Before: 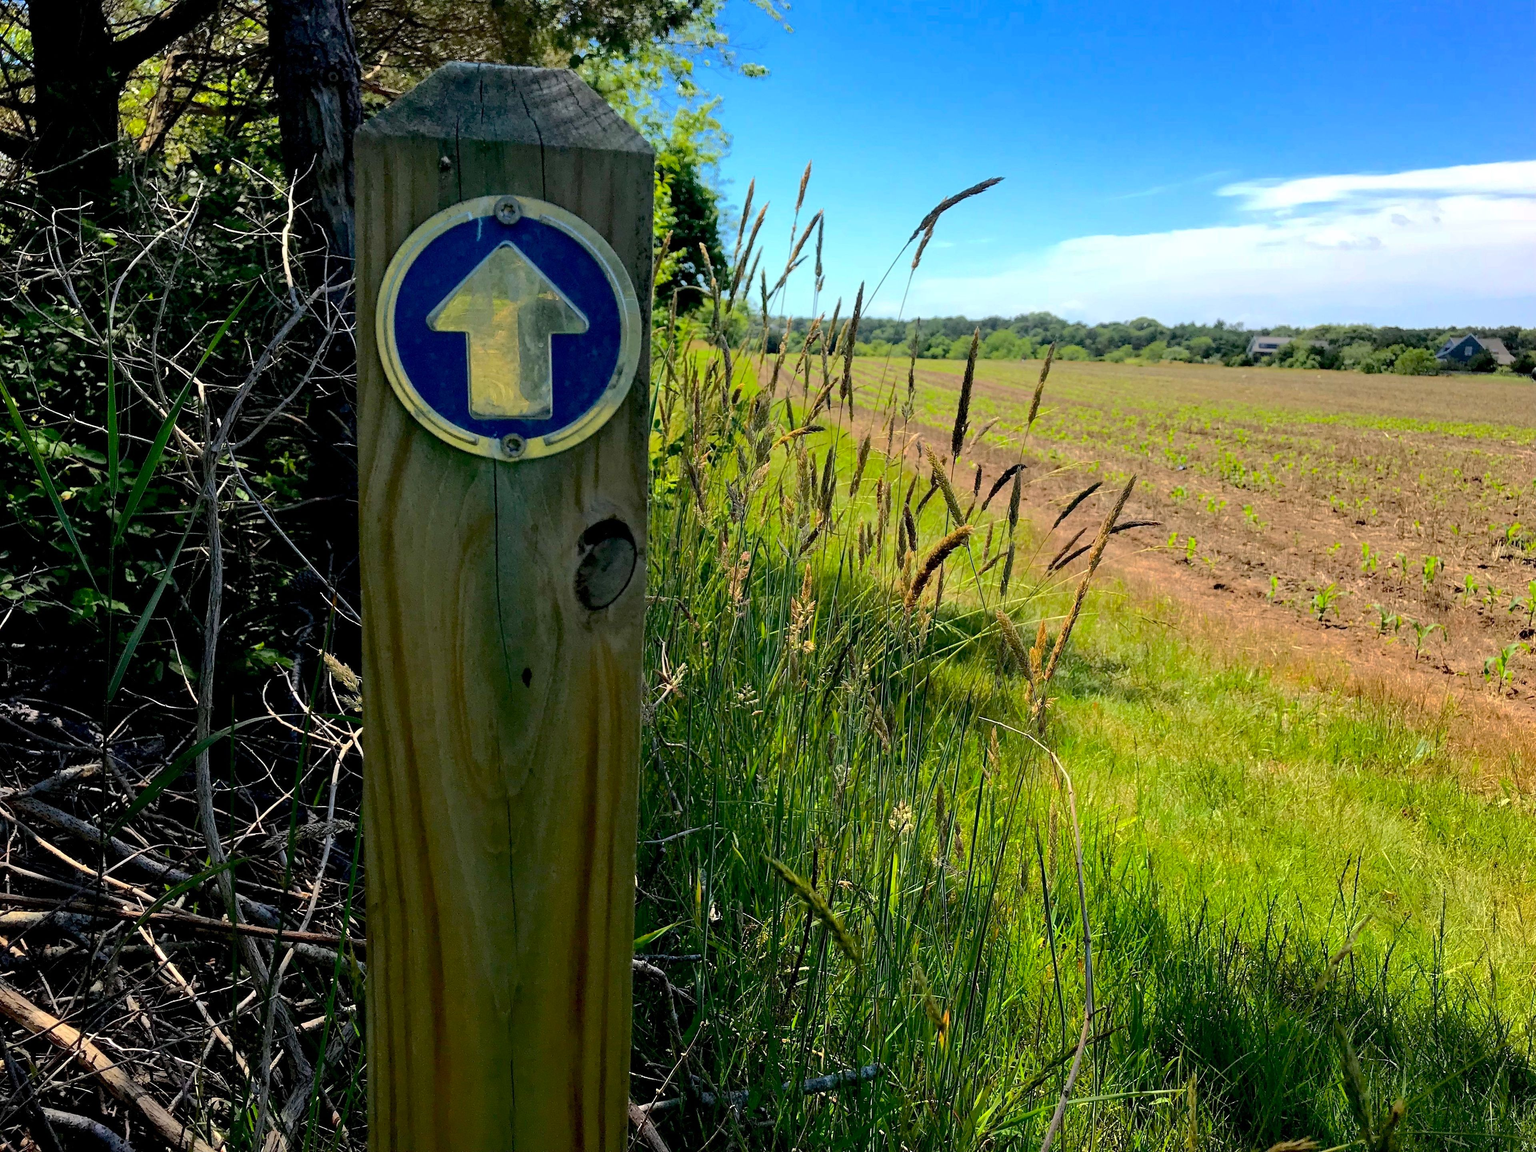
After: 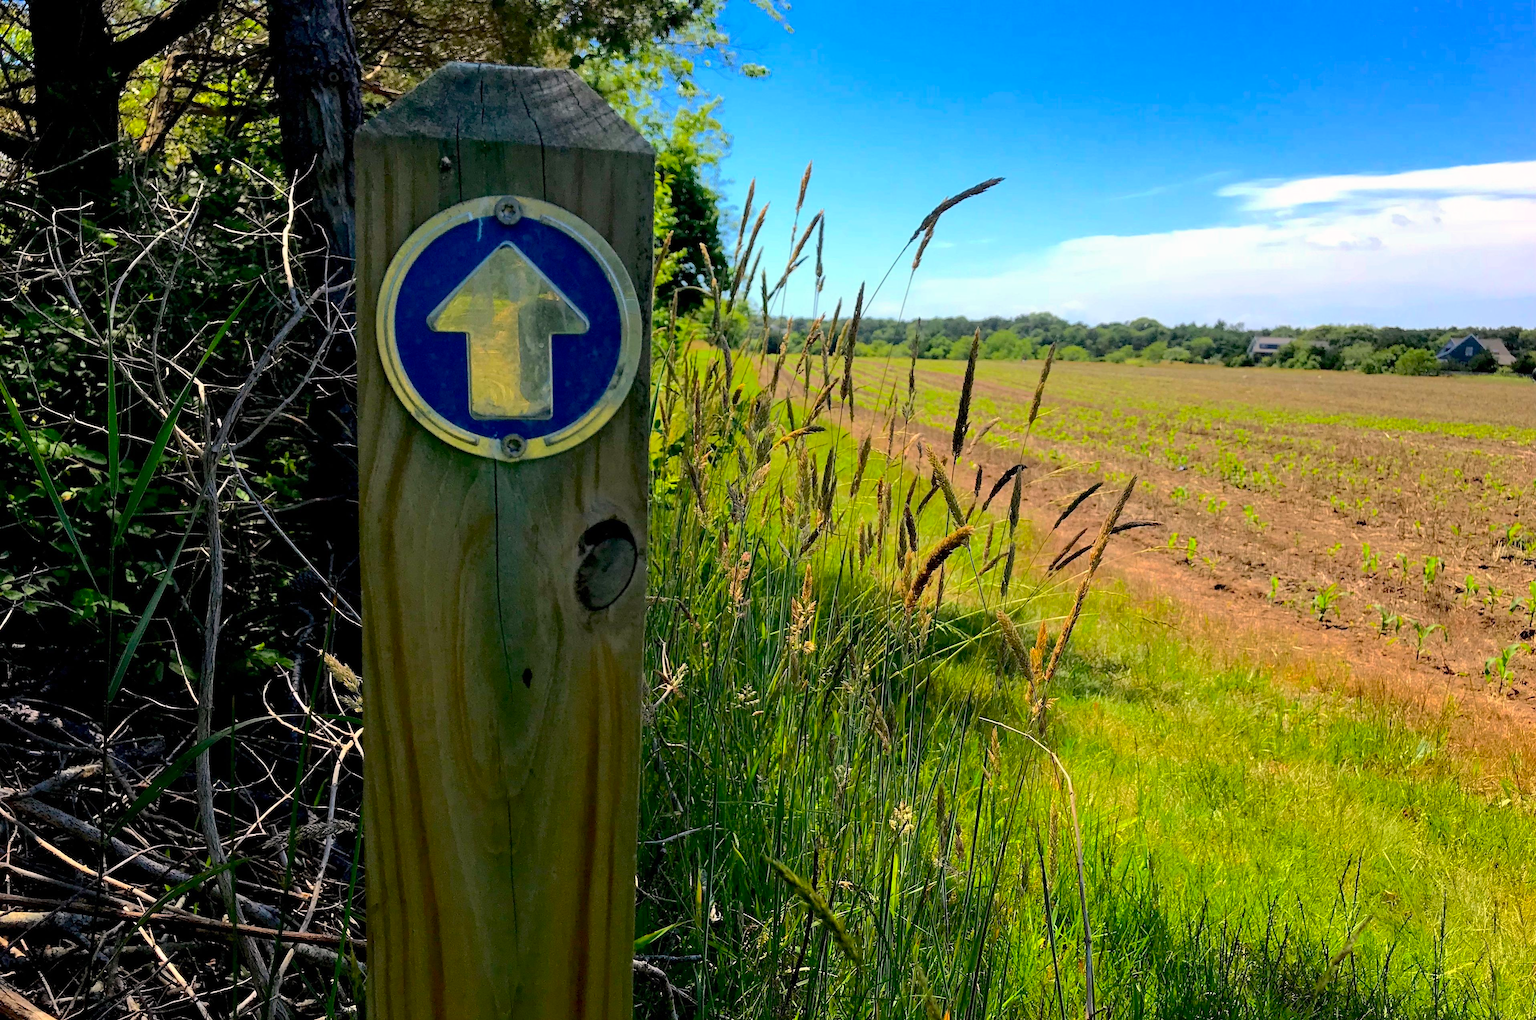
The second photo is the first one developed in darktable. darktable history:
crop and rotate: top 0%, bottom 11.448%
color correction: highlights a* 3.53, highlights b* 1.72, saturation 1.16
tone curve: curves: ch0 [(0, 0) (0.003, 0.003) (0.011, 0.011) (0.025, 0.025) (0.044, 0.044) (0.069, 0.069) (0.1, 0.099) (0.136, 0.135) (0.177, 0.176) (0.224, 0.223) (0.277, 0.275) (0.335, 0.333) (0.399, 0.396) (0.468, 0.465) (0.543, 0.541) (0.623, 0.622) (0.709, 0.708) (0.801, 0.8) (0.898, 0.897) (1, 1)], preserve colors none
